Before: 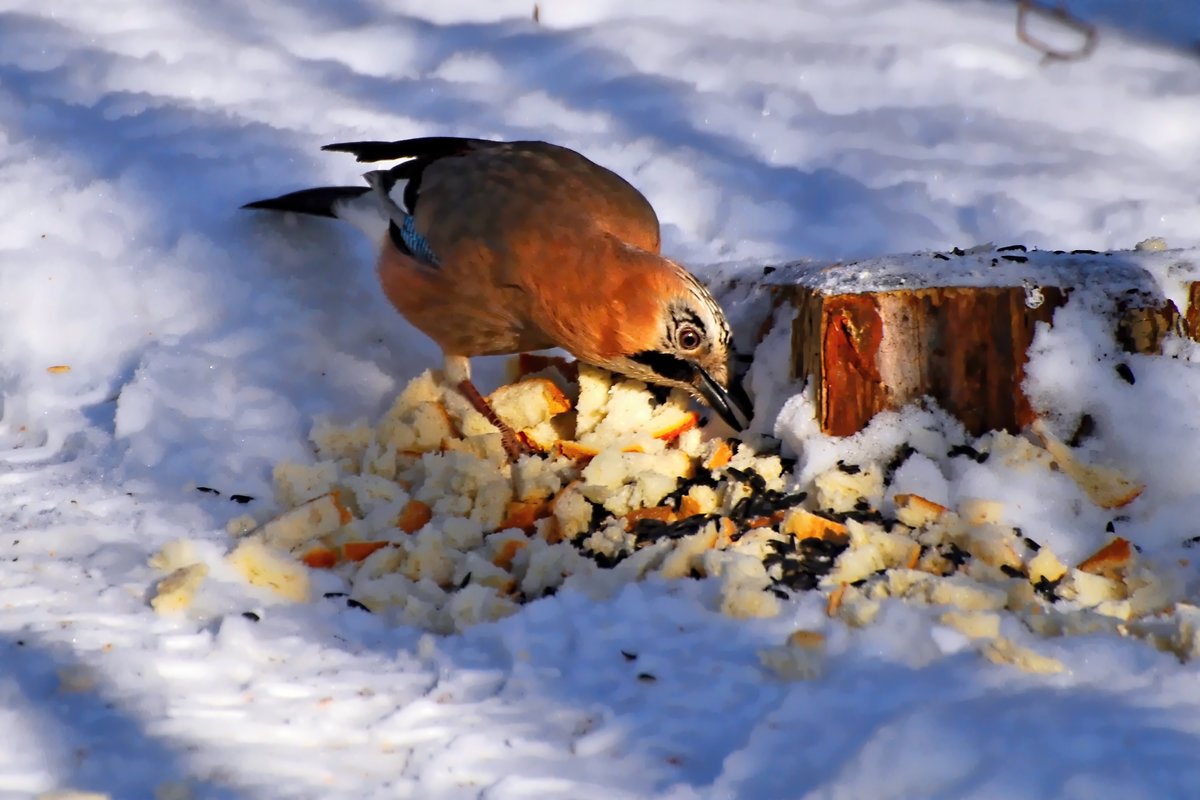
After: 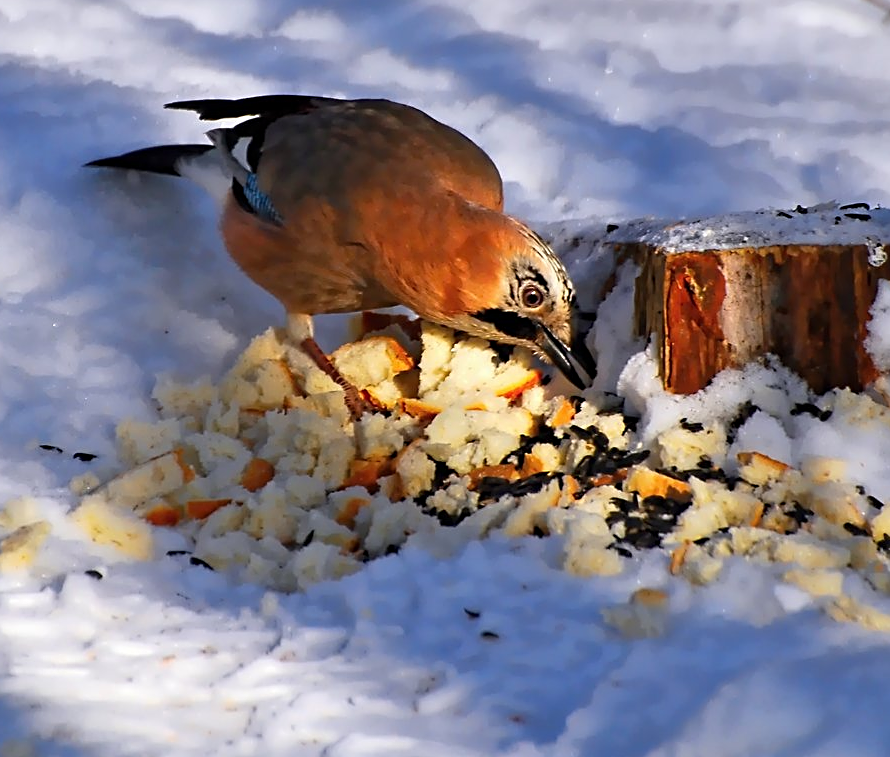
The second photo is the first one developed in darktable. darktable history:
sharpen: on, module defaults
exposure: compensate highlight preservation false
crop and rotate: left 13.15%, top 5.251%, right 12.609%
